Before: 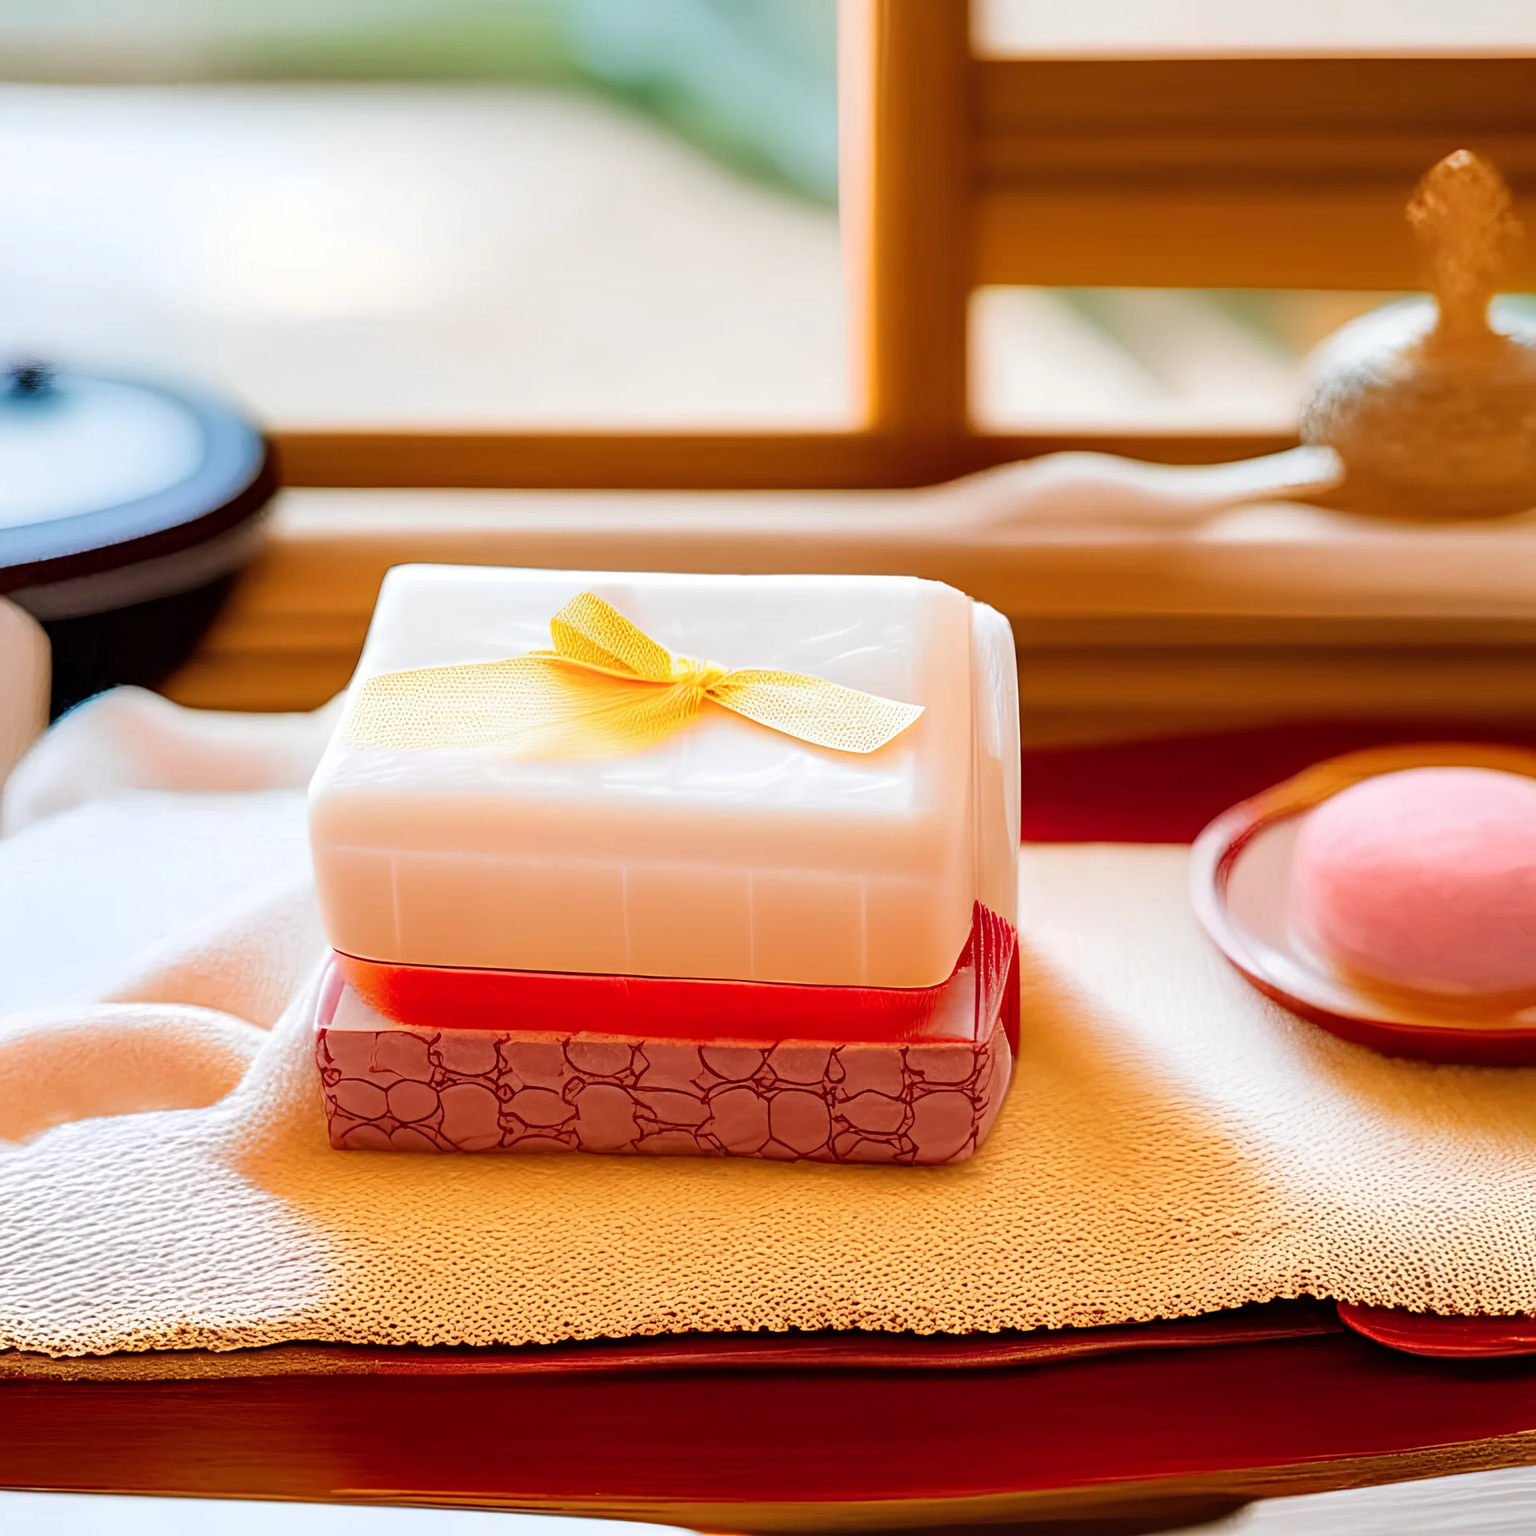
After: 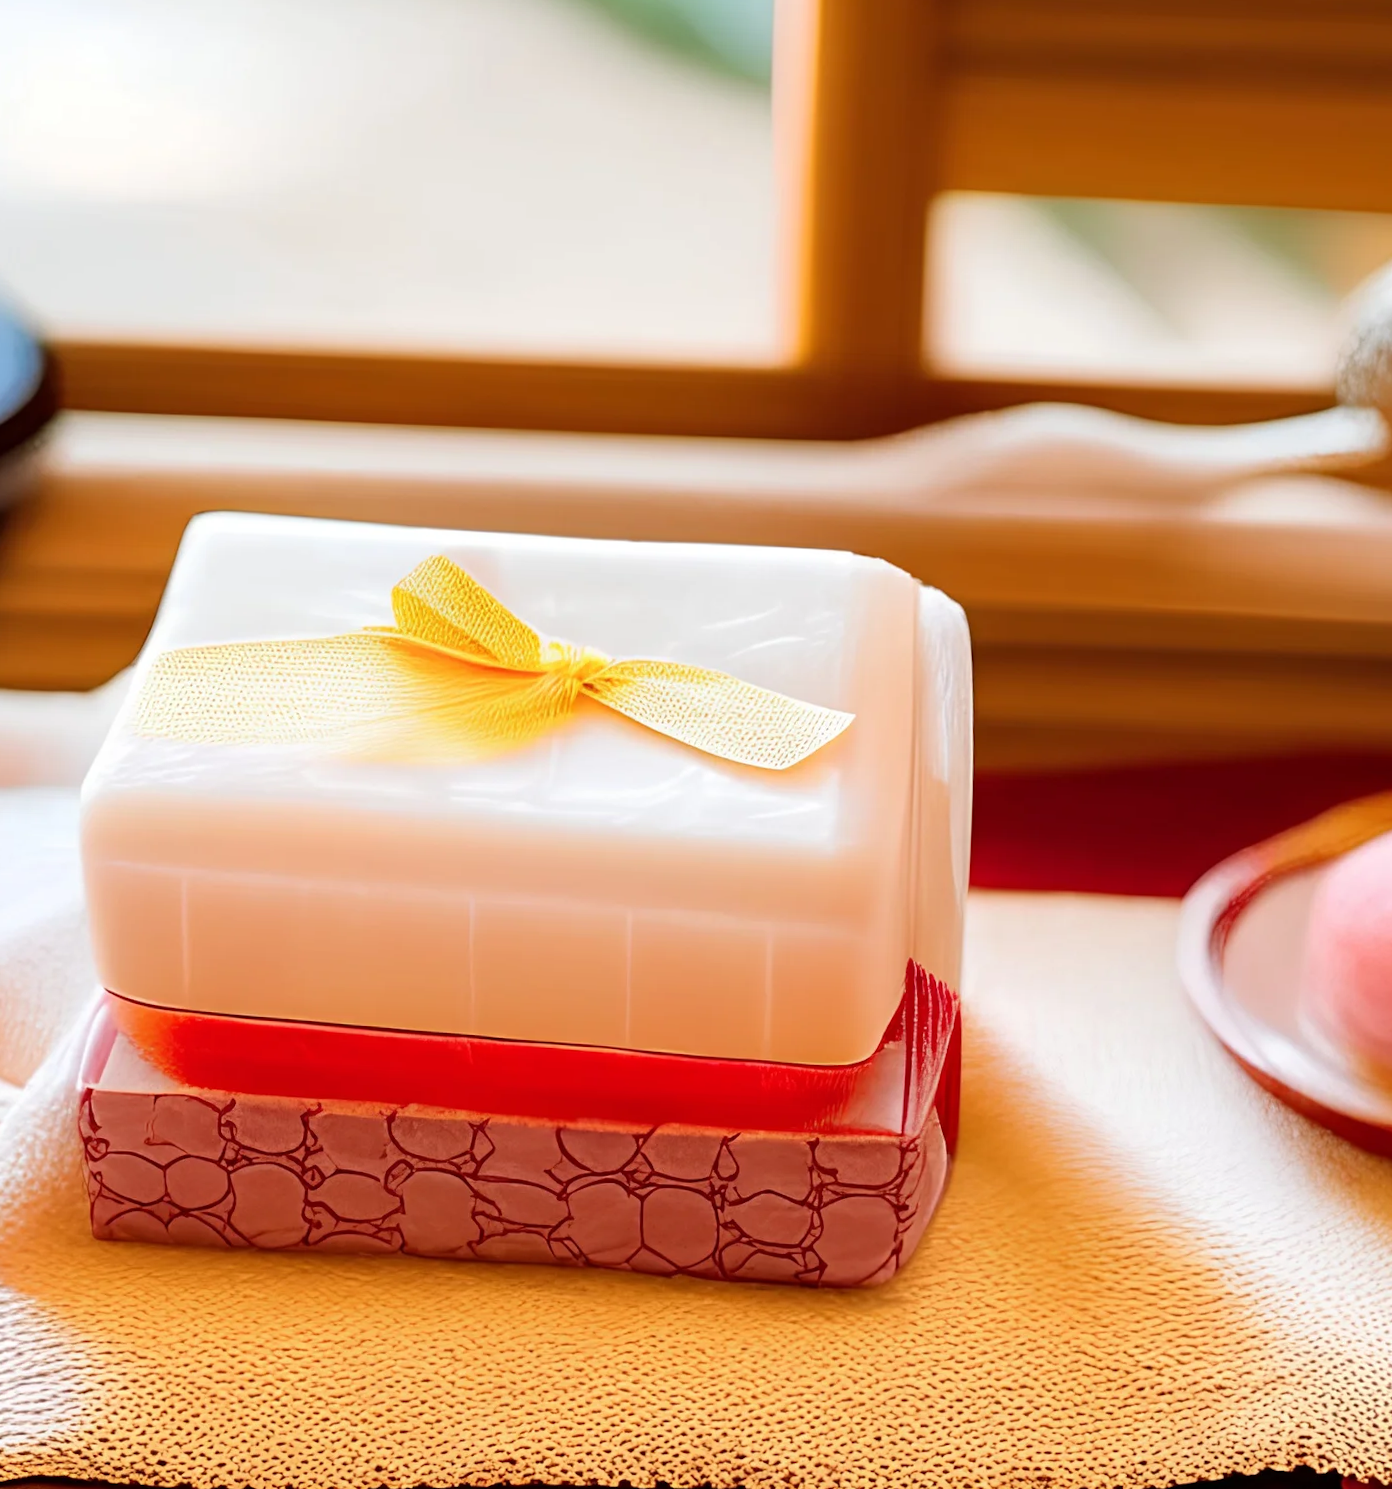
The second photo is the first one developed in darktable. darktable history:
rotate and perspective: rotation 2.17°, automatic cropping off
crop and rotate: left 17.046%, top 10.659%, right 12.989%, bottom 14.553%
